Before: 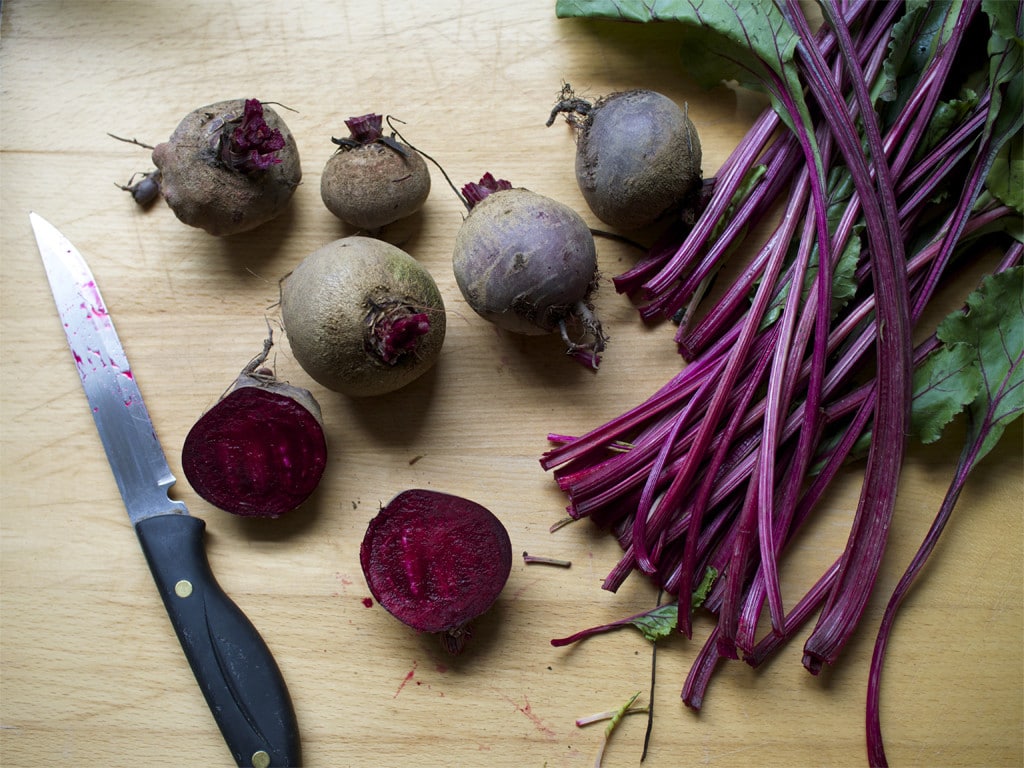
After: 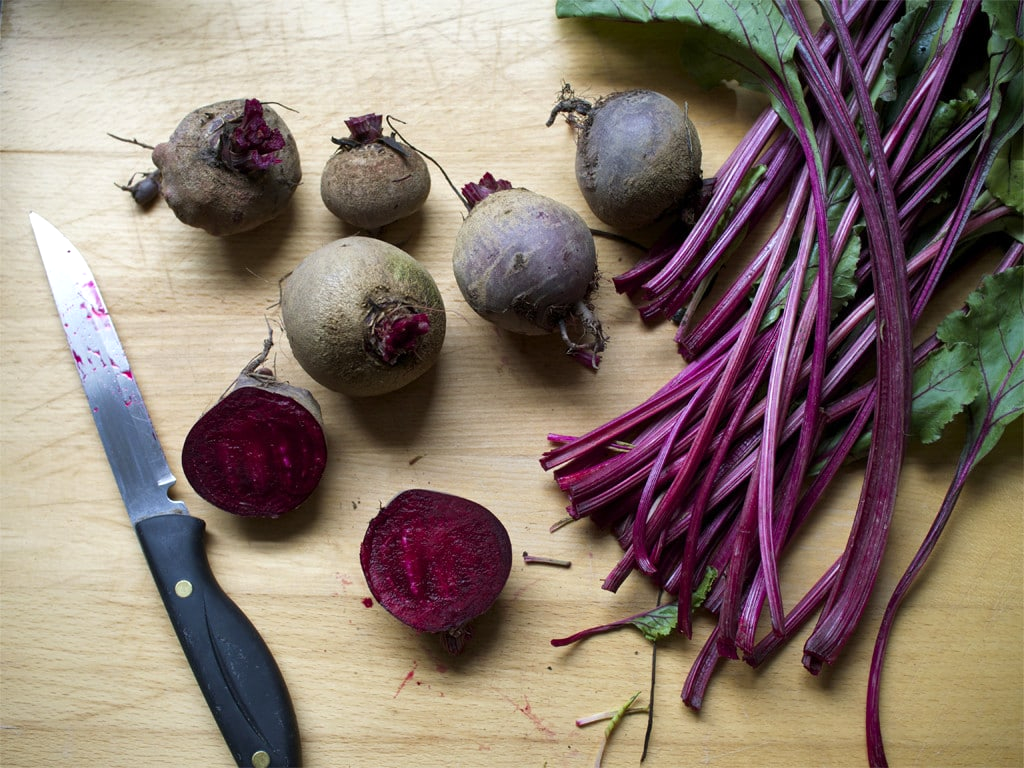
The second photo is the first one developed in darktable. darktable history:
shadows and highlights: shadows 35, highlights -35, soften with gaussian
levels: levels [0, 0.476, 0.951]
